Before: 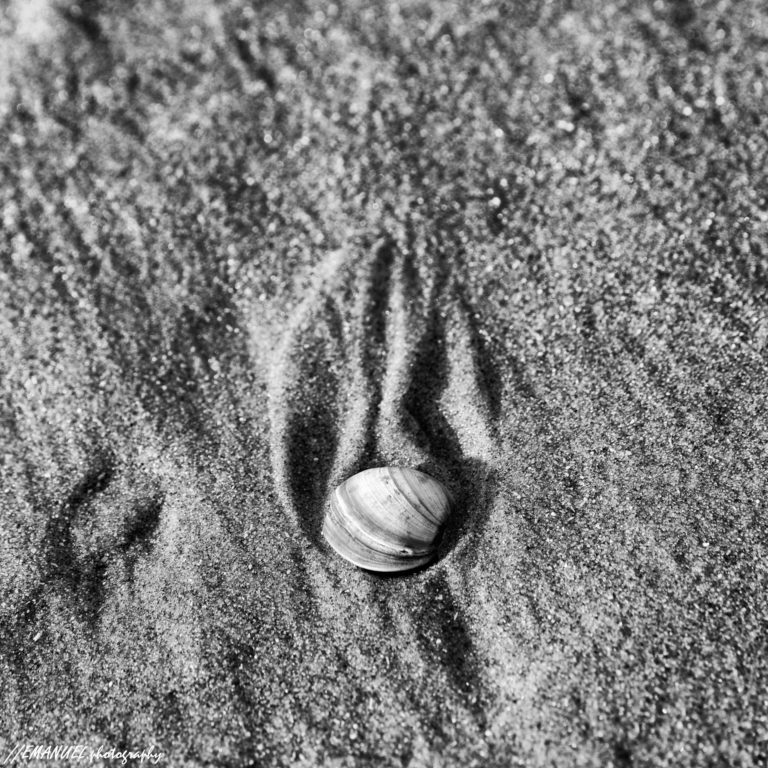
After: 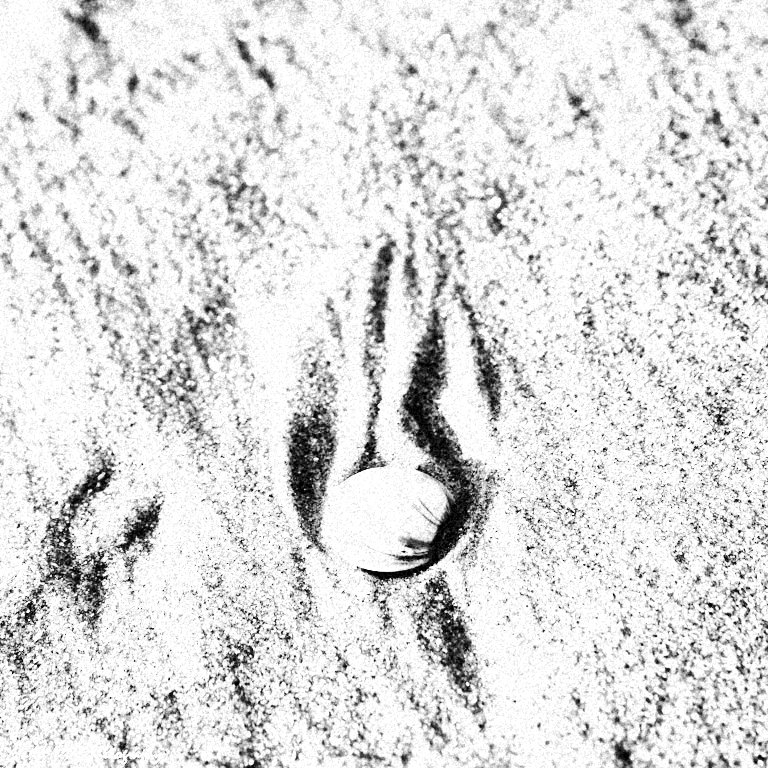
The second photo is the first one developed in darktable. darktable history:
exposure: black level correction 0, exposure 0.95 EV, compensate exposure bias true, compensate highlight preservation false
contrast brightness saturation: contrast 0.09, saturation 0.28
base curve: curves: ch0 [(0, 0) (0, 0) (0.002, 0.001) (0.008, 0.003) (0.019, 0.011) (0.037, 0.037) (0.064, 0.11) (0.102, 0.232) (0.152, 0.379) (0.216, 0.524) (0.296, 0.665) (0.394, 0.789) (0.512, 0.881) (0.651, 0.945) (0.813, 0.986) (1, 1)], preserve colors none
tone curve: curves: ch0 [(0, 0) (0.003, 0.006) (0.011, 0.01) (0.025, 0.017) (0.044, 0.029) (0.069, 0.043) (0.1, 0.064) (0.136, 0.091) (0.177, 0.128) (0.224, 0.162) (0.277, 0.206) (0.335, 0.258) (0.399, 0.324) (0.468, 0.404) (0.543, 0.499) (0.623, 0.595) (0.709, 0.693) (0.801, 0.786) (0.898, 0.883) (1, 1)], preserve colors none
grain: coarseness 46.9 ISO, strength 50.21%, mid-tones bias 0%
